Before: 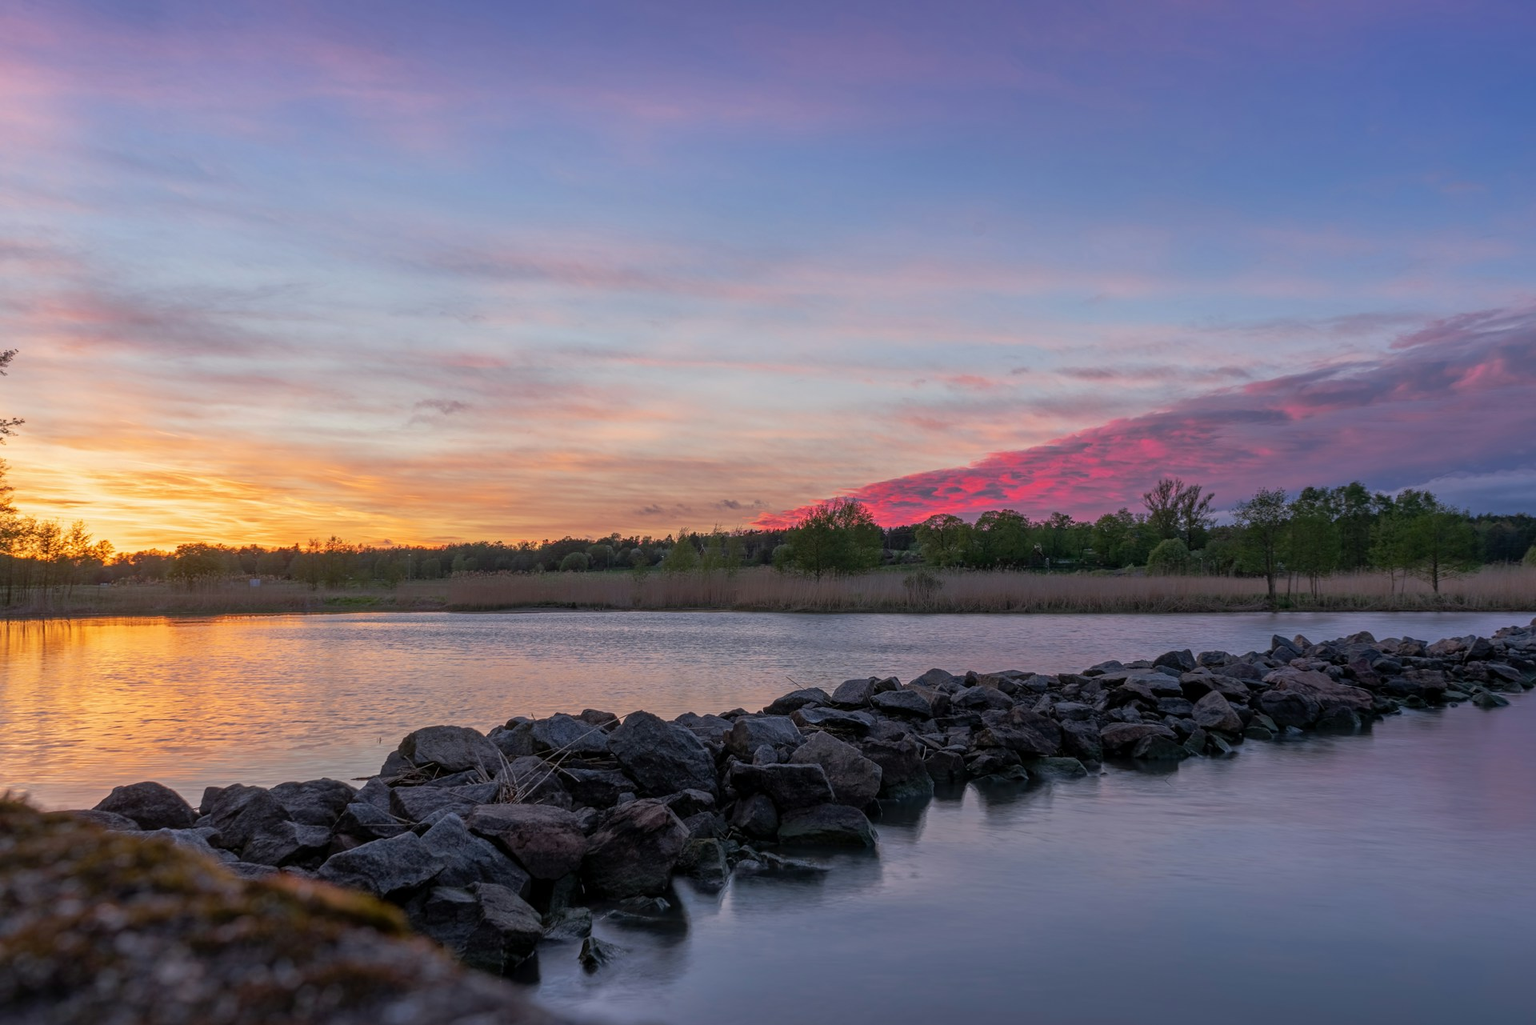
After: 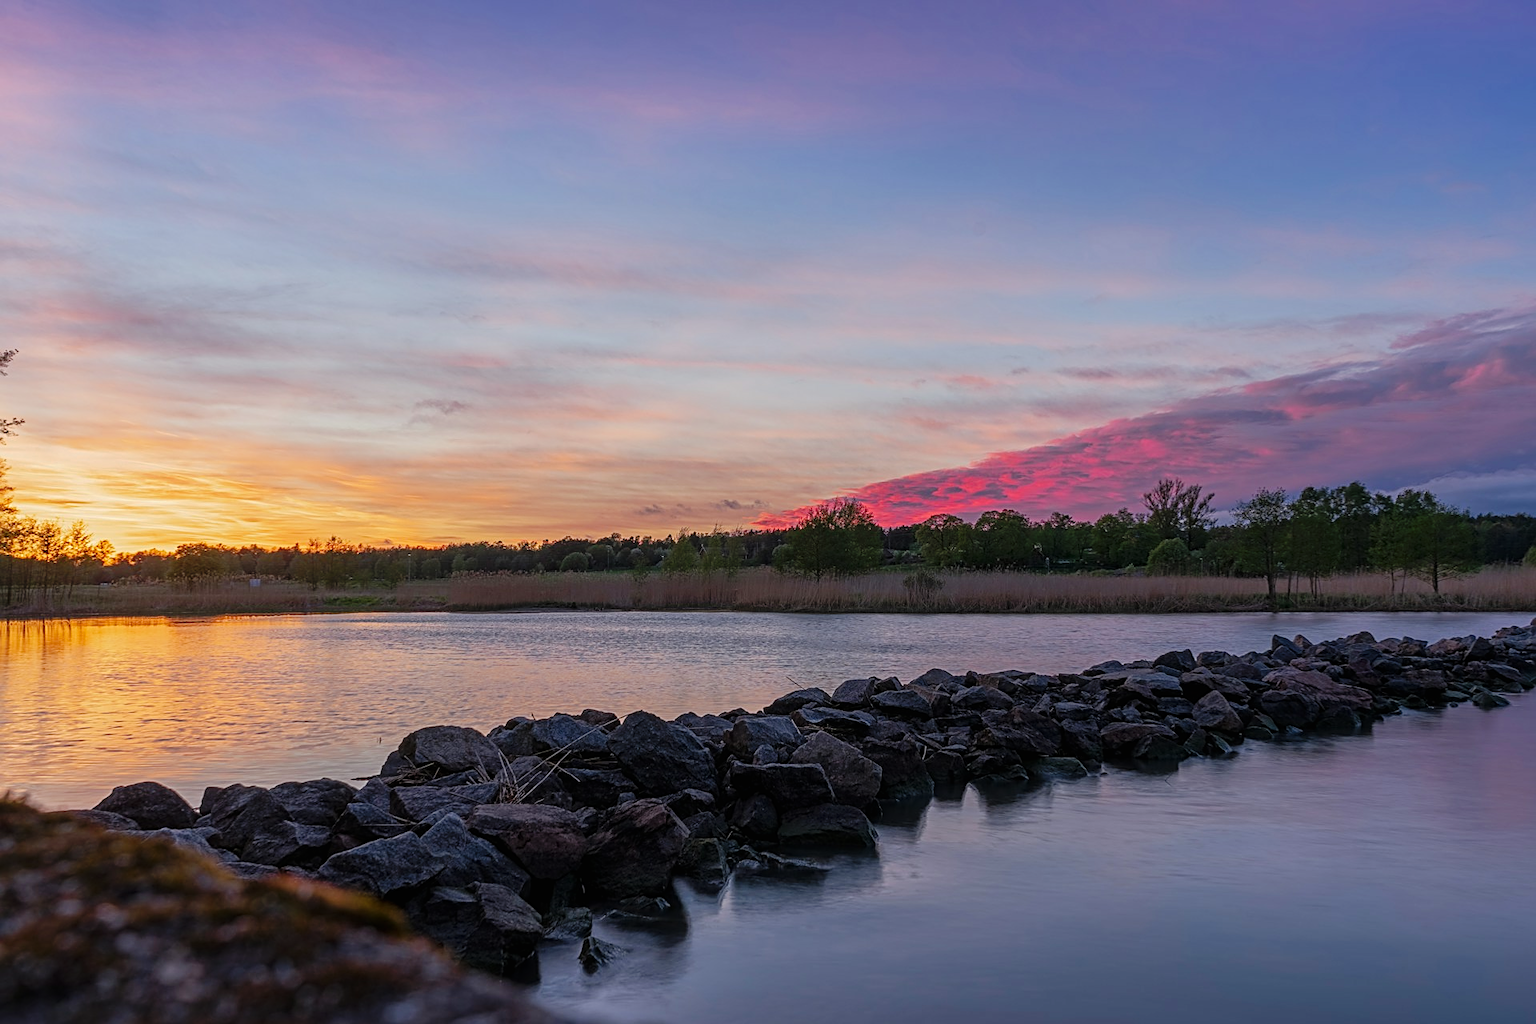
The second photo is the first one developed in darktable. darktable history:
sharpen: on, module defaults
contrast equalizer: y [[0.5, 0.5, 0.468, 0.5, 0.5, 0.5], [0.5 ×6], [0.5 ×6], [0 ×6], [0 ×6]]
tone curve: curves: ch0 [(0, 0) (0.003, 0.005) (0.011, 0.006) (0.025, 0.013) (0.044, 0.027) (0.069, 0.042) (0.1, 0.06) (0.136, 0.085) (0.177, 0.118) (0.224, 0.171) (0.277, 0.239) (0.335, 0.314) (0.399, 0.394) (0.468, 0.473) (0.543, 0.552) (0.623, 0.64) (0.709, 0.718) (0.801, 0.801) (0.898, 0.882) (1, 1)], preserve colors none
